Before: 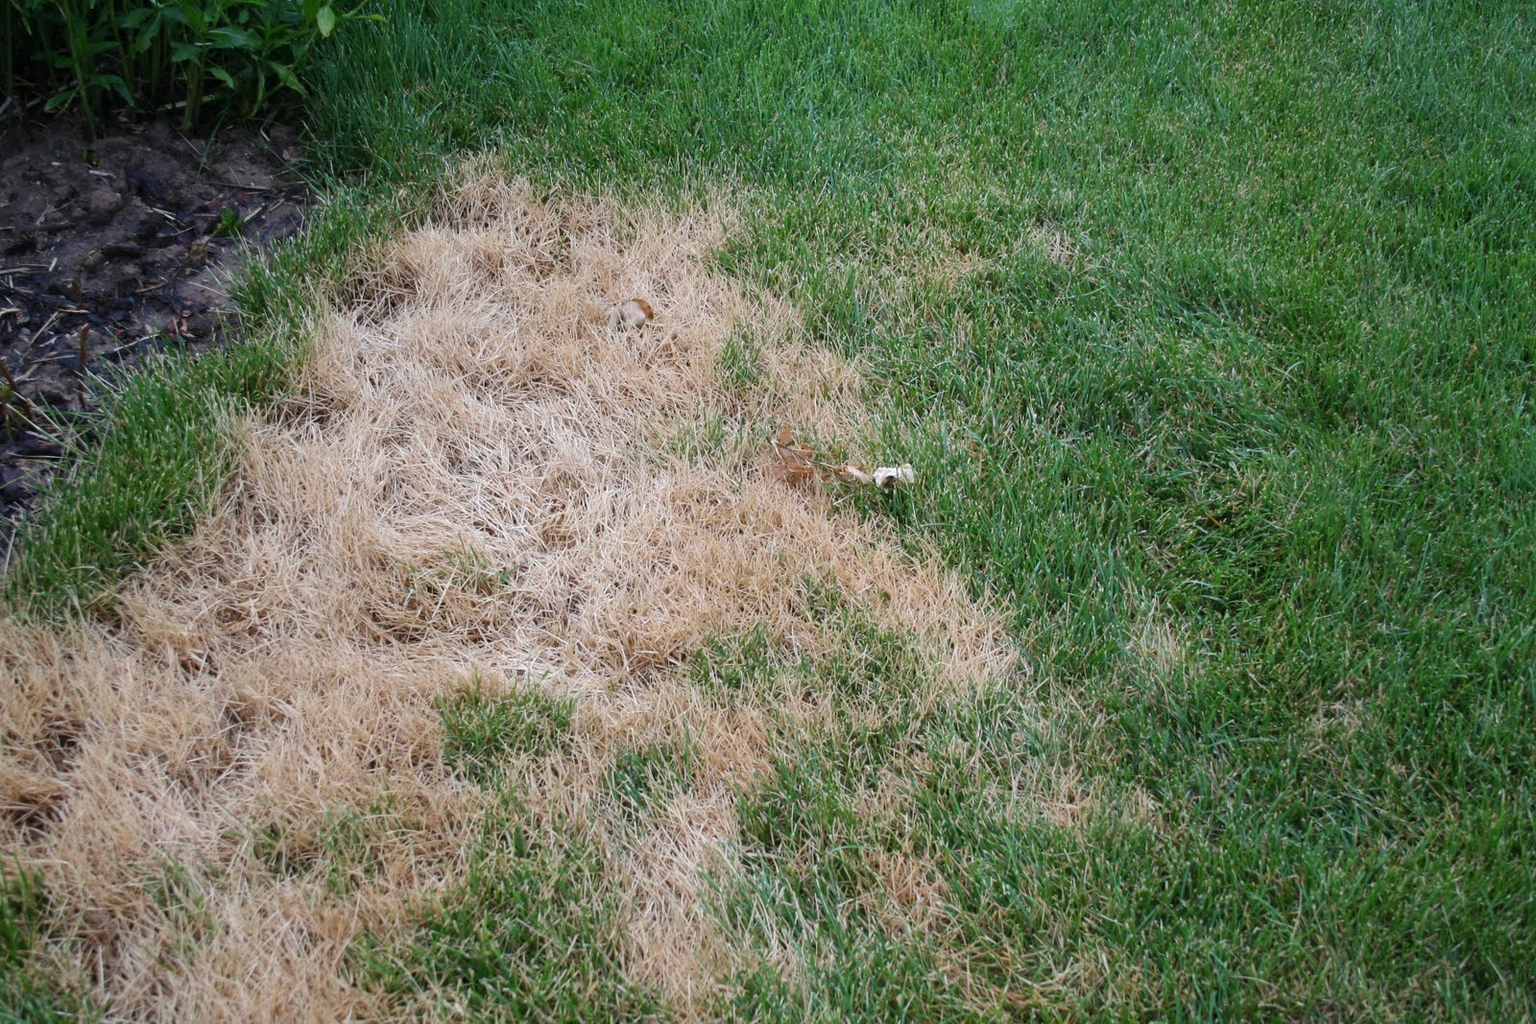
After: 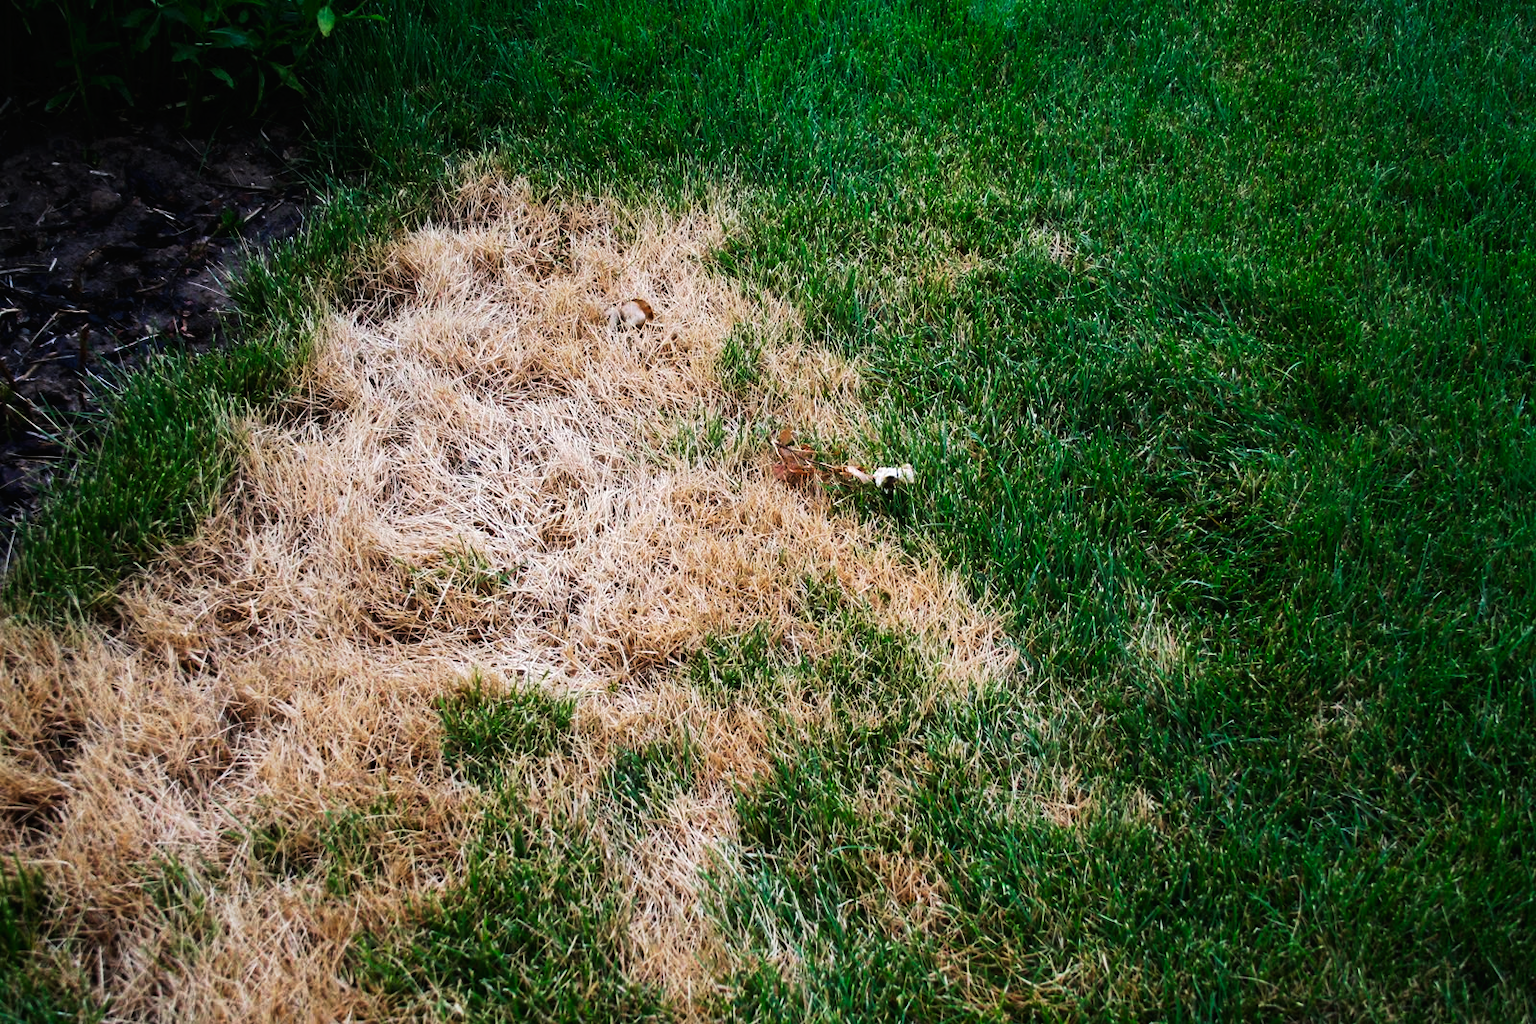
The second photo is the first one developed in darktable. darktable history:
tone curve: curves: ch0 [(0, 0) (0.003, 0.007) (0.011, 0.009) (0.025, 0.01) (0.044, 0.012) (0.069, 0.013) (0.1, 0.014) (0.136, 0.021) (0.177, 0.038) (0.224, 0.06) (0.277, 0.099) (0.335, 0.16) (0.399, 0.227) (0.468, 0.329) (0.543, 0.45) (0.623, 0.594) (0.709, 0.756) (0.801, 0.868) (0.898, 0.971) (1, 1)], preserve colors none
